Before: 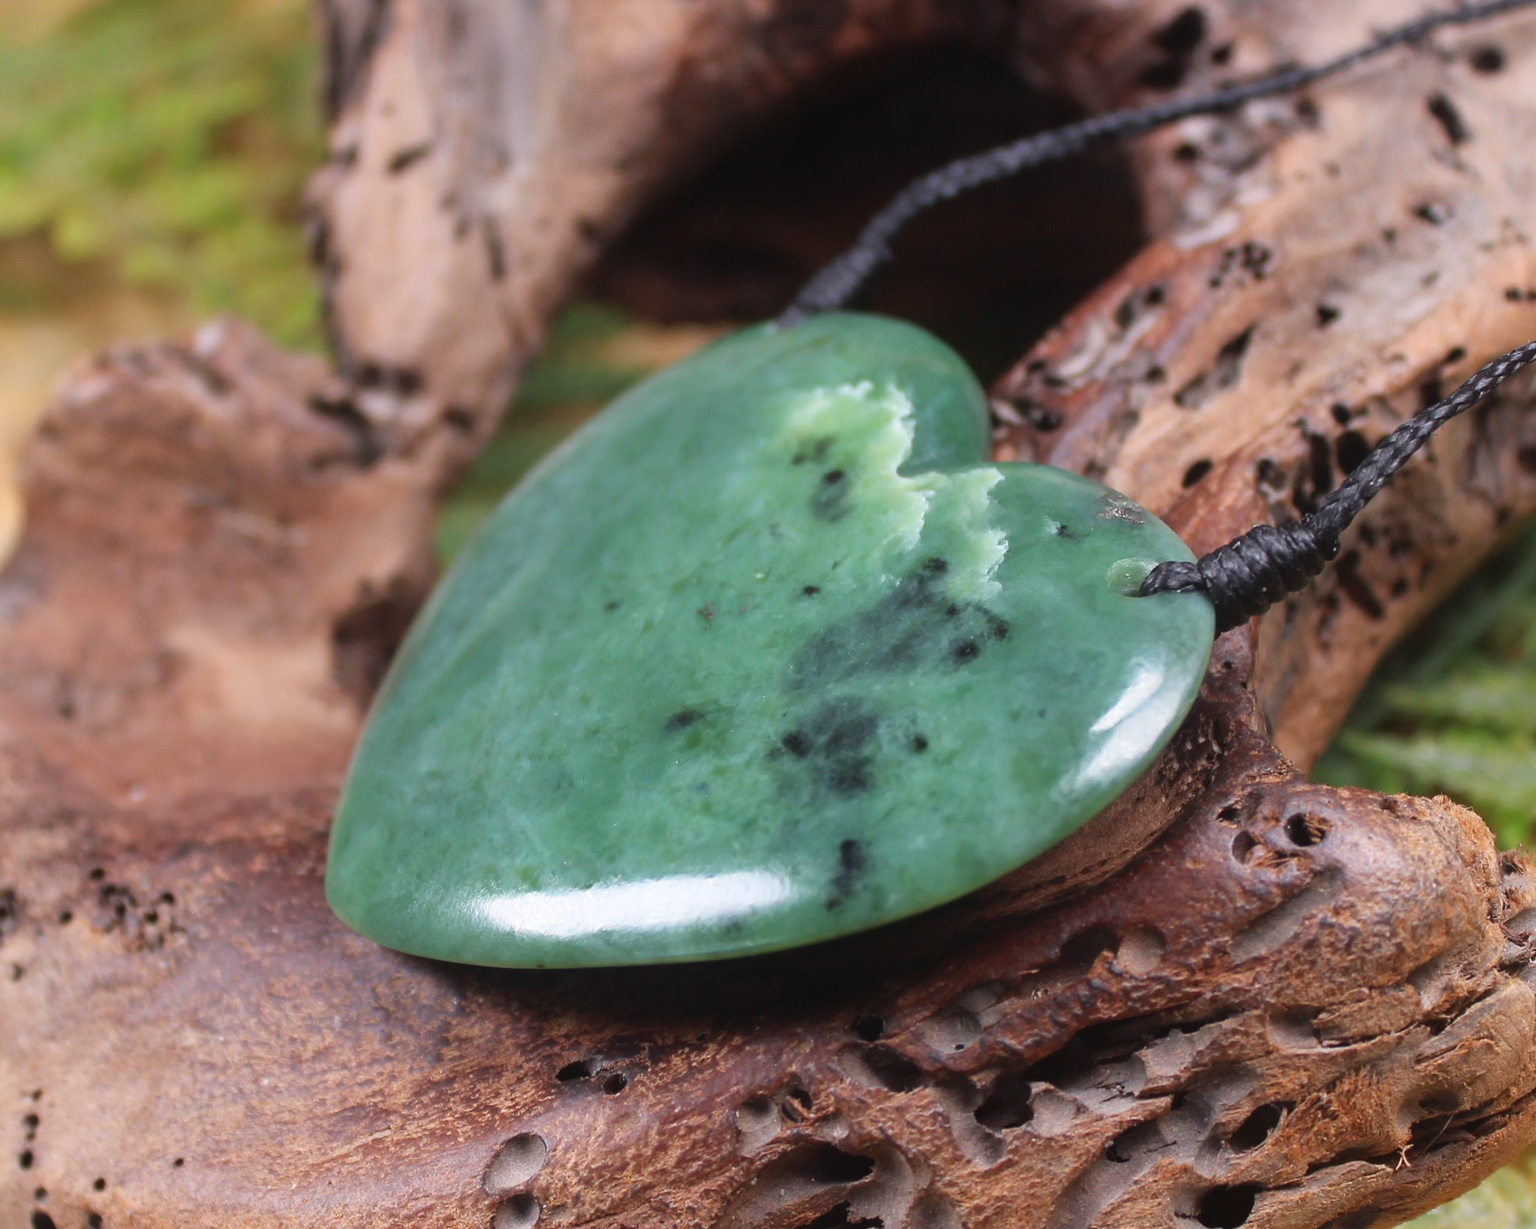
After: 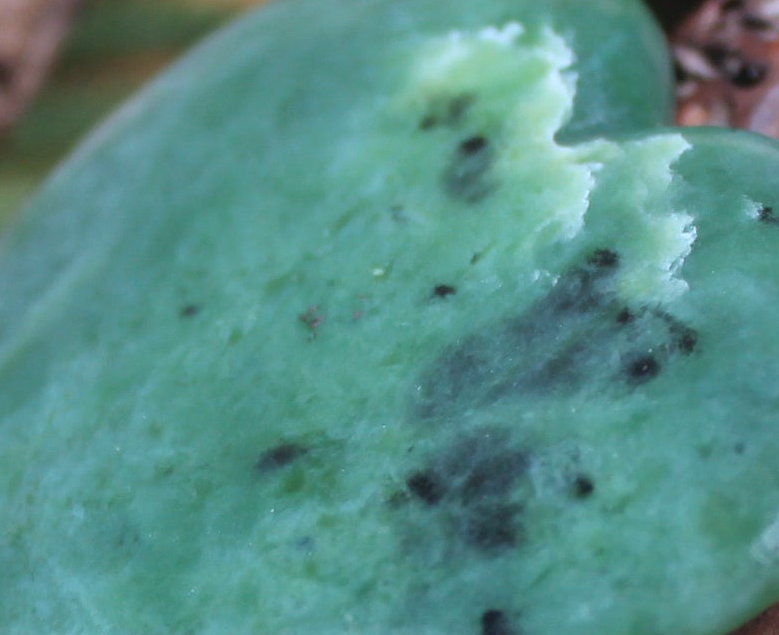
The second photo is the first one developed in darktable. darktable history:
crop: left 30.216%, top 29.573%, right 30.124%, bottom 30.03%
color calibration: x 0.37, y 0.382, temperature 4317.17 K
